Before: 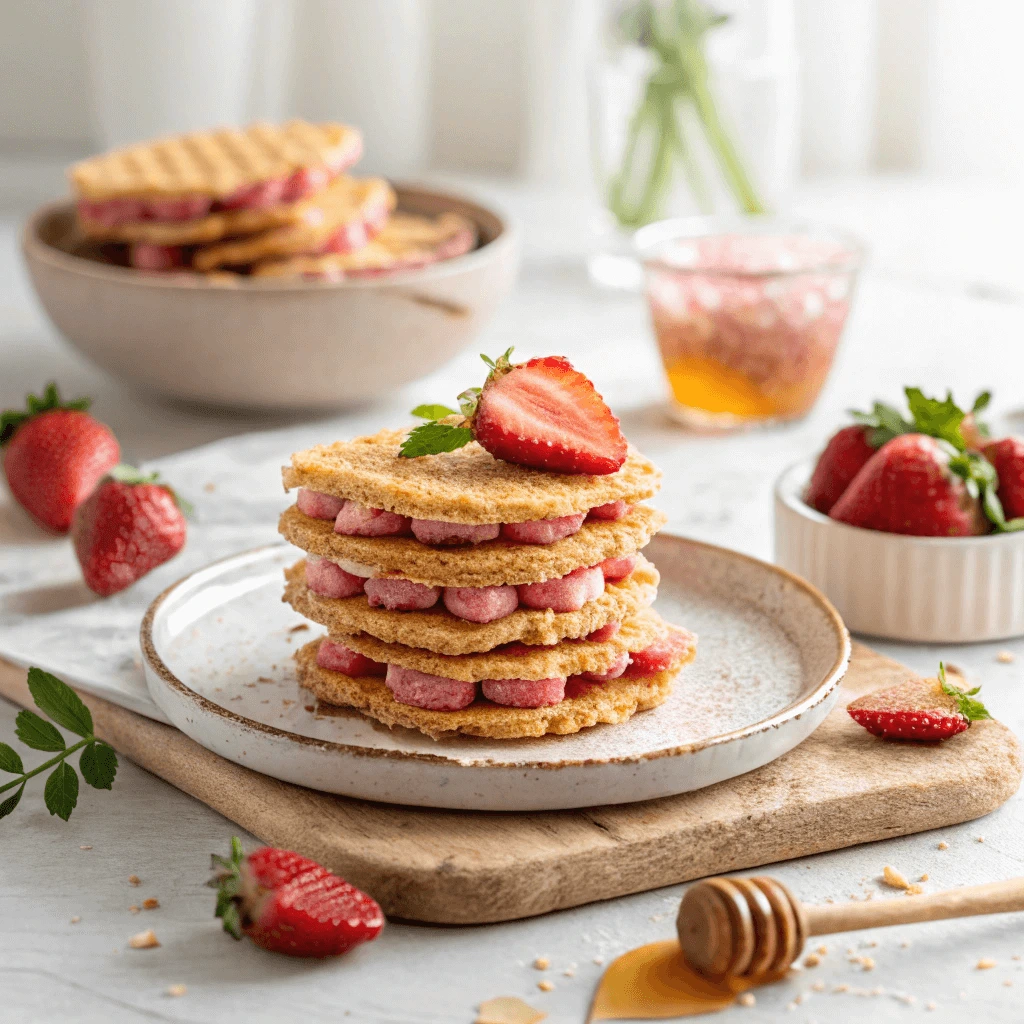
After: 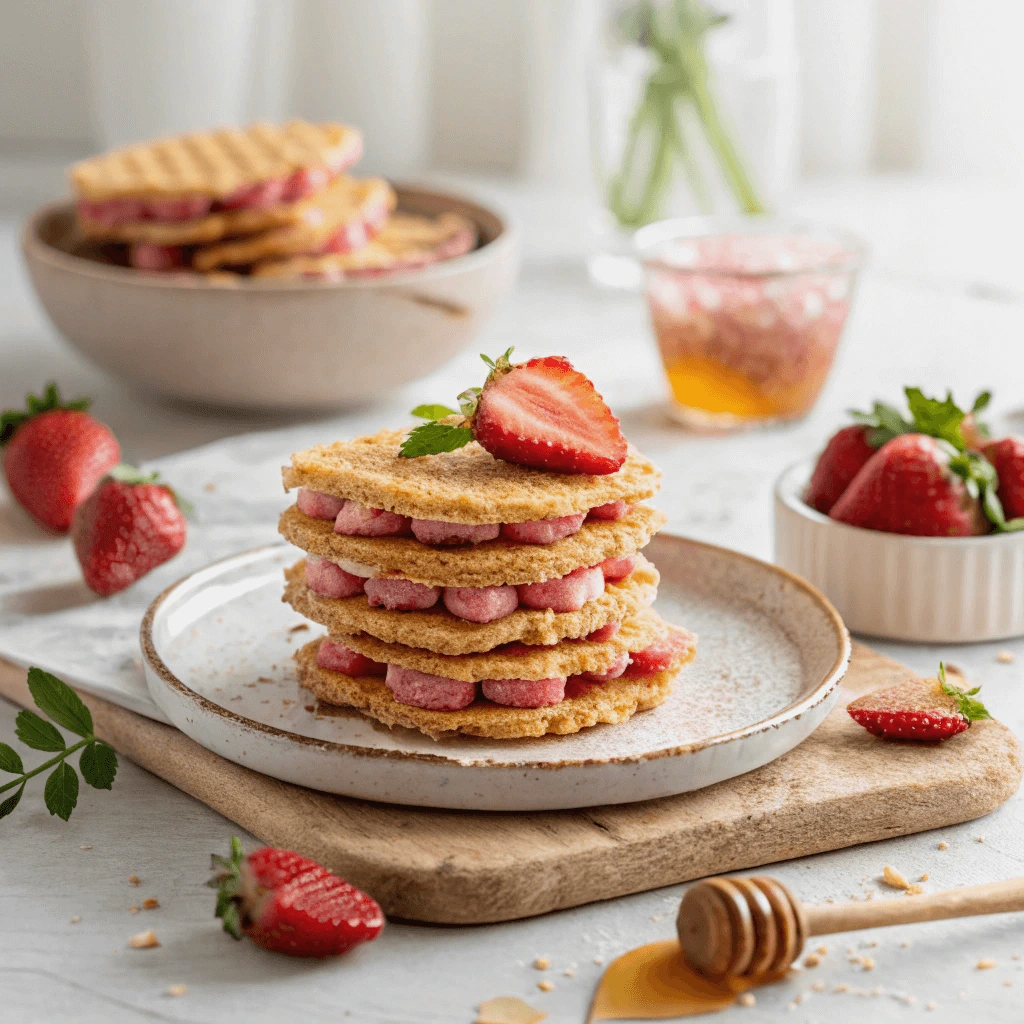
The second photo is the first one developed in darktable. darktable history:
exposure: exposure -0.153 EV, compensate highlight preservation false
